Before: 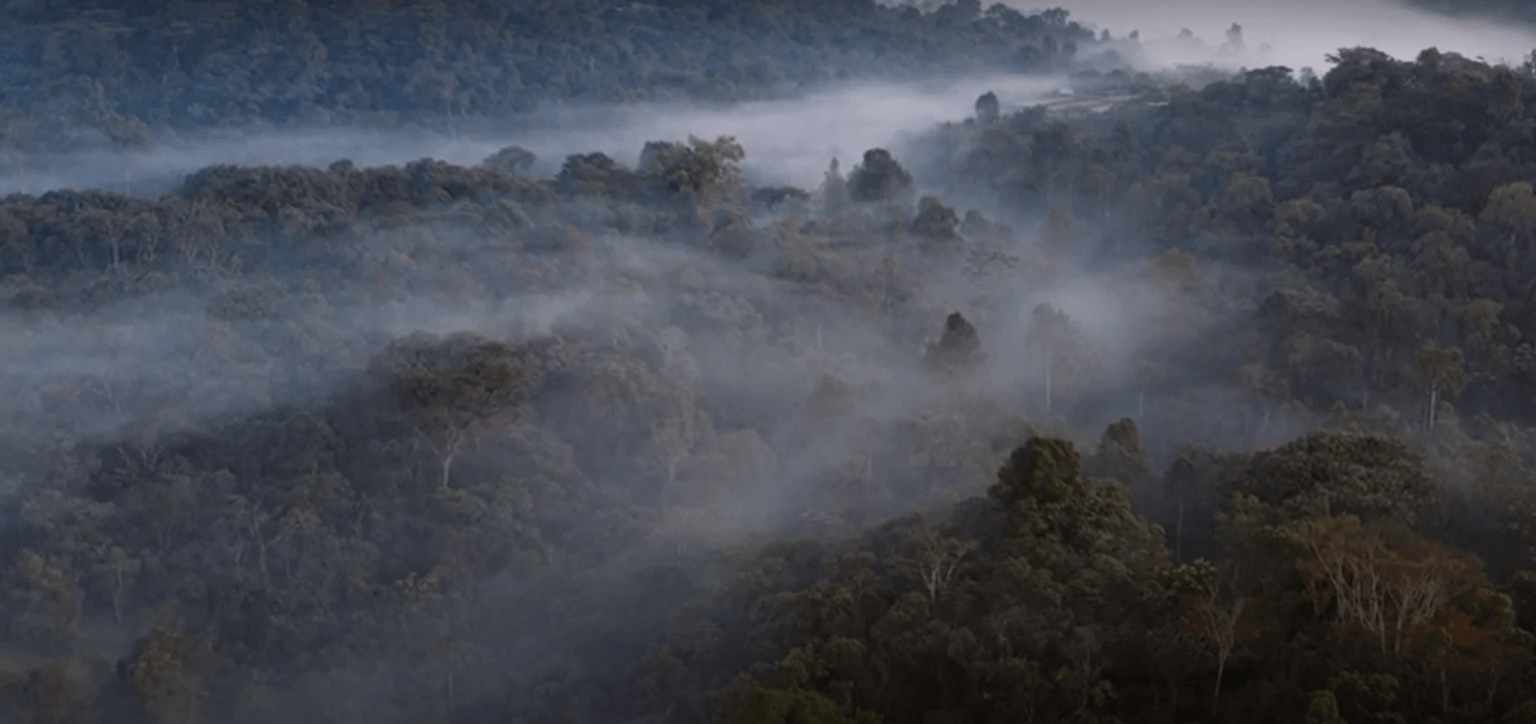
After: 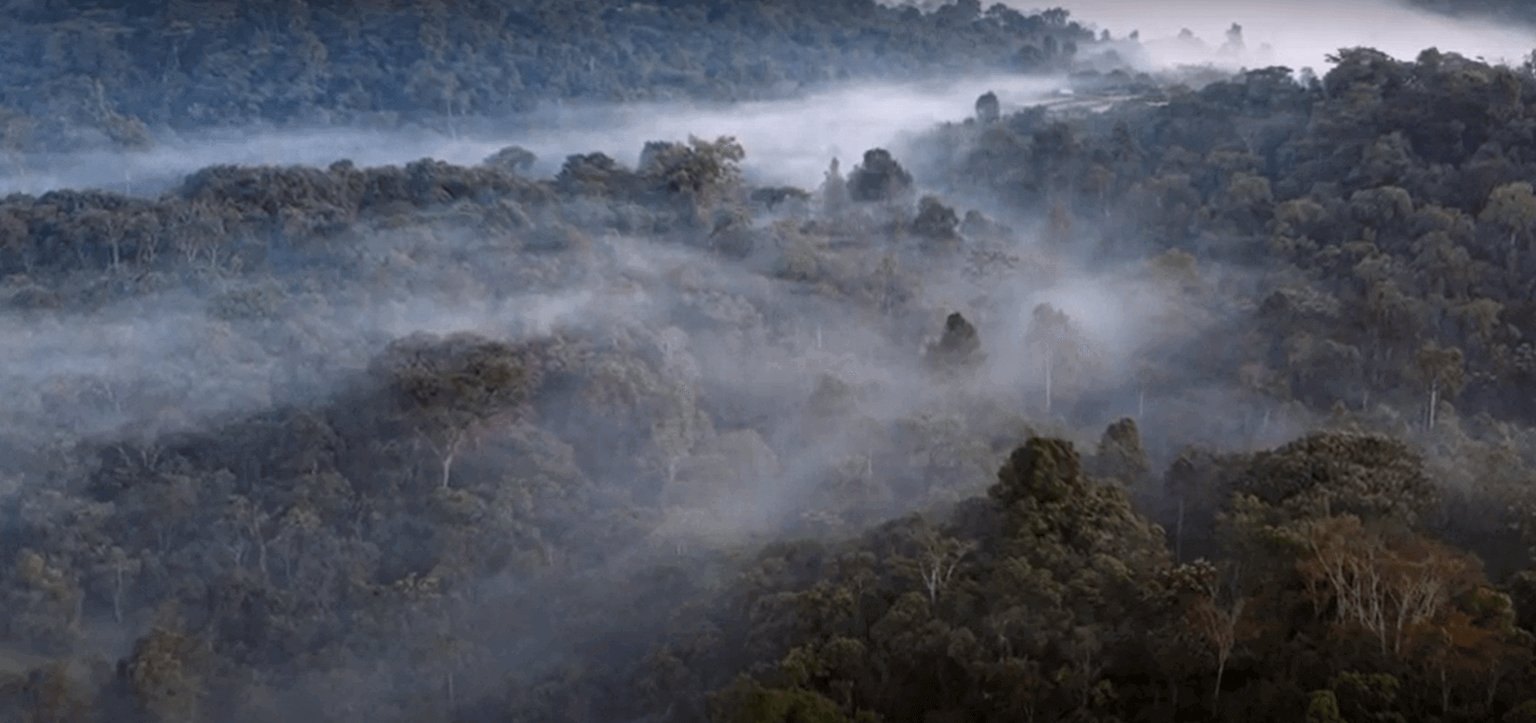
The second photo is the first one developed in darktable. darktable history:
levels: levels [0, 0.43, 0.859]
local contrast: on, module defaults
